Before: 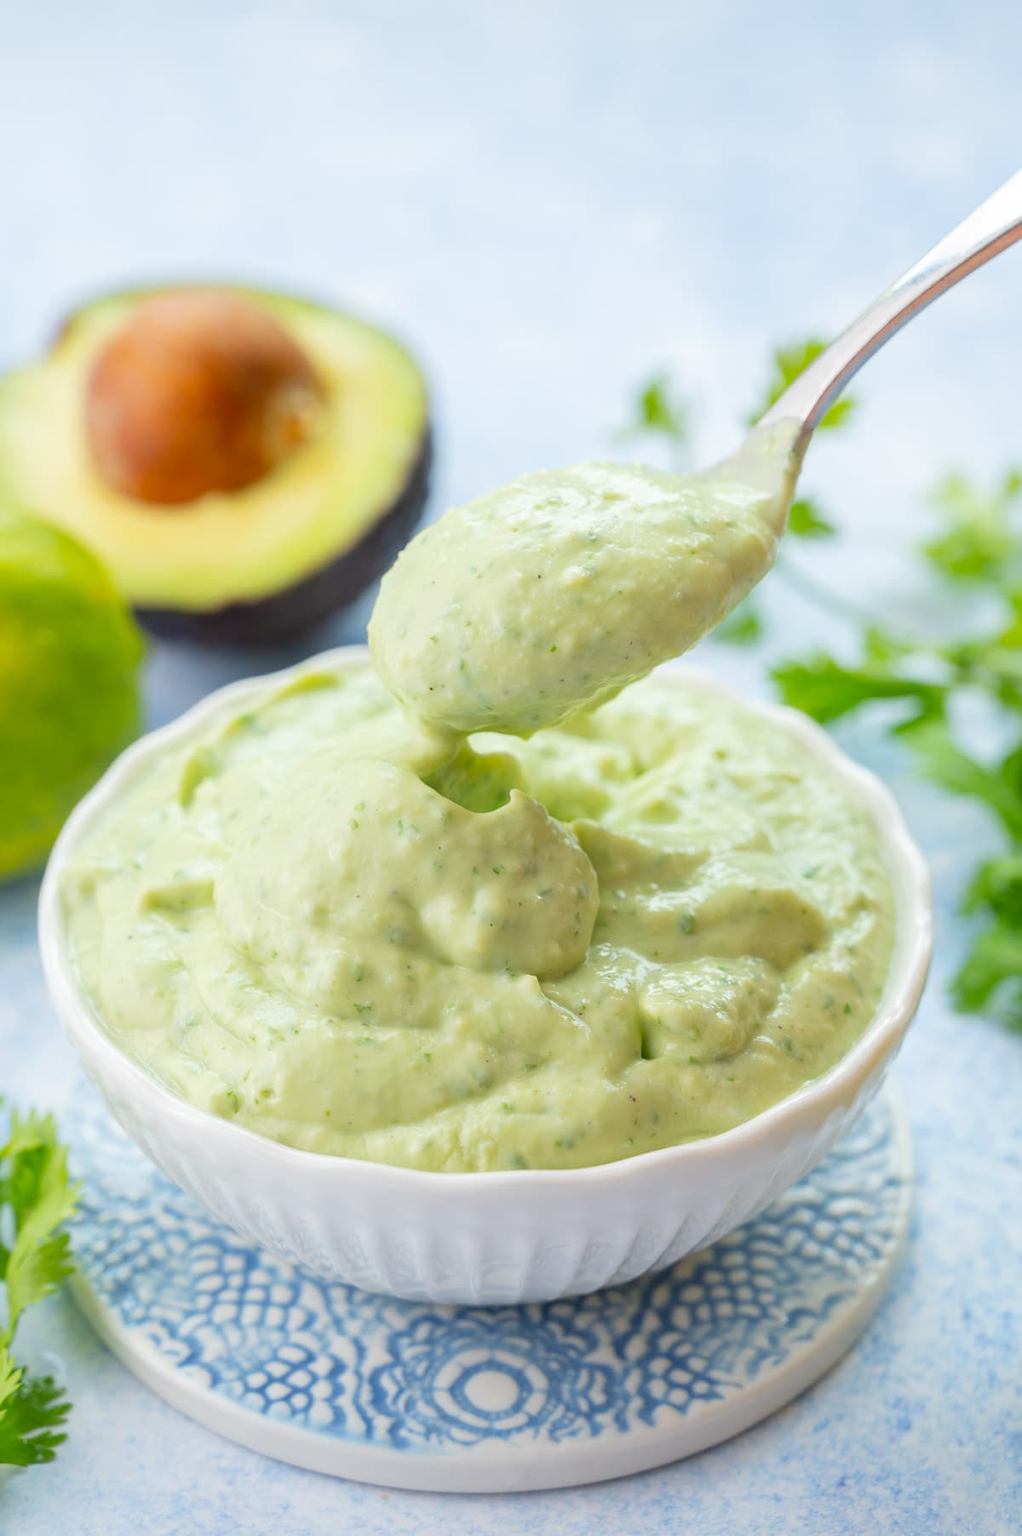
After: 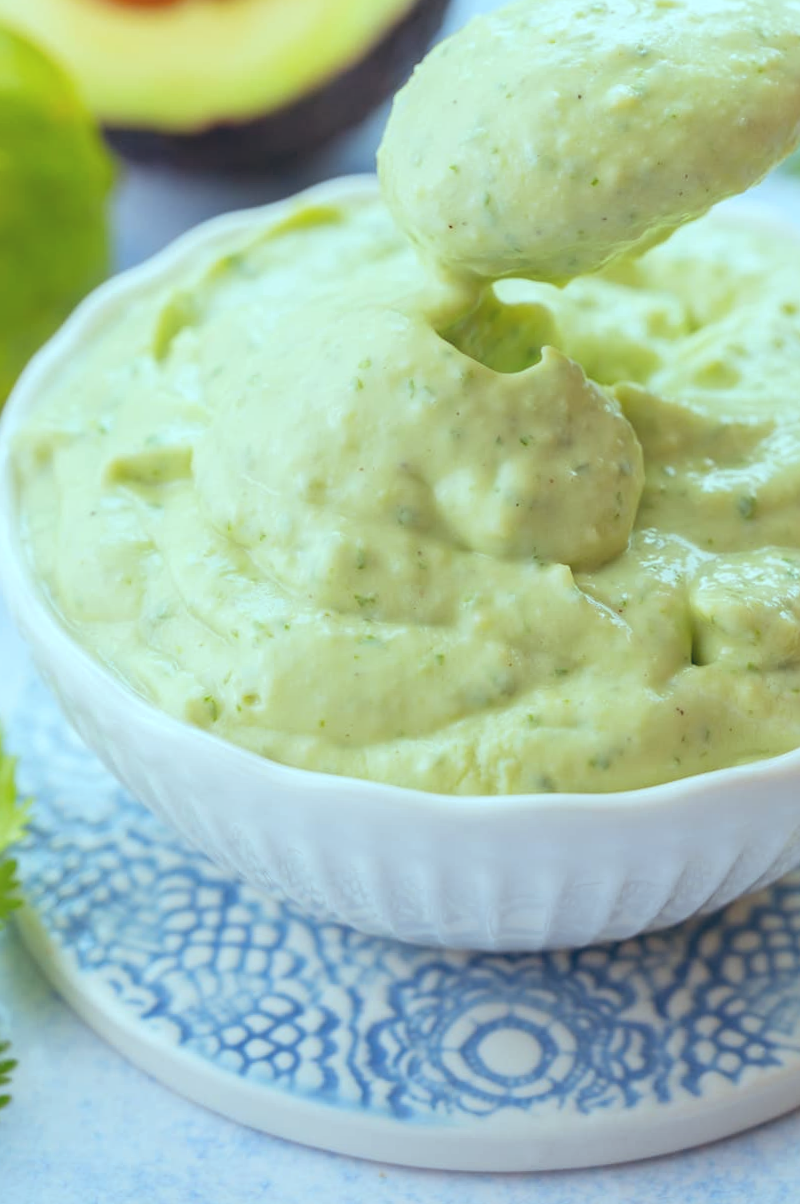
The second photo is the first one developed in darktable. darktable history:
crop and rotate: angle -0.82°, left 3.85%, top 31.828%, right 27.992%
color balance: lift [1.003, 0.993, 1.001, 1.007], gamma [1.018, 1.072, 0.959, 0.928], gain [0.974, 0.873, 1.031, 1.127]
